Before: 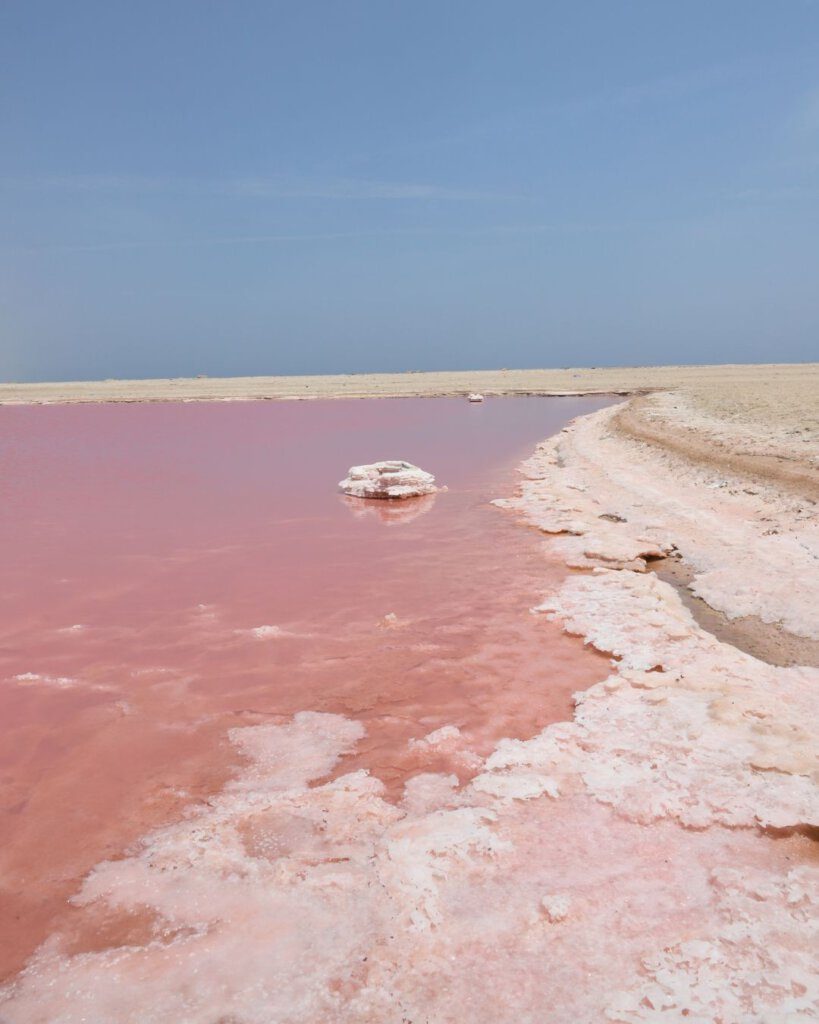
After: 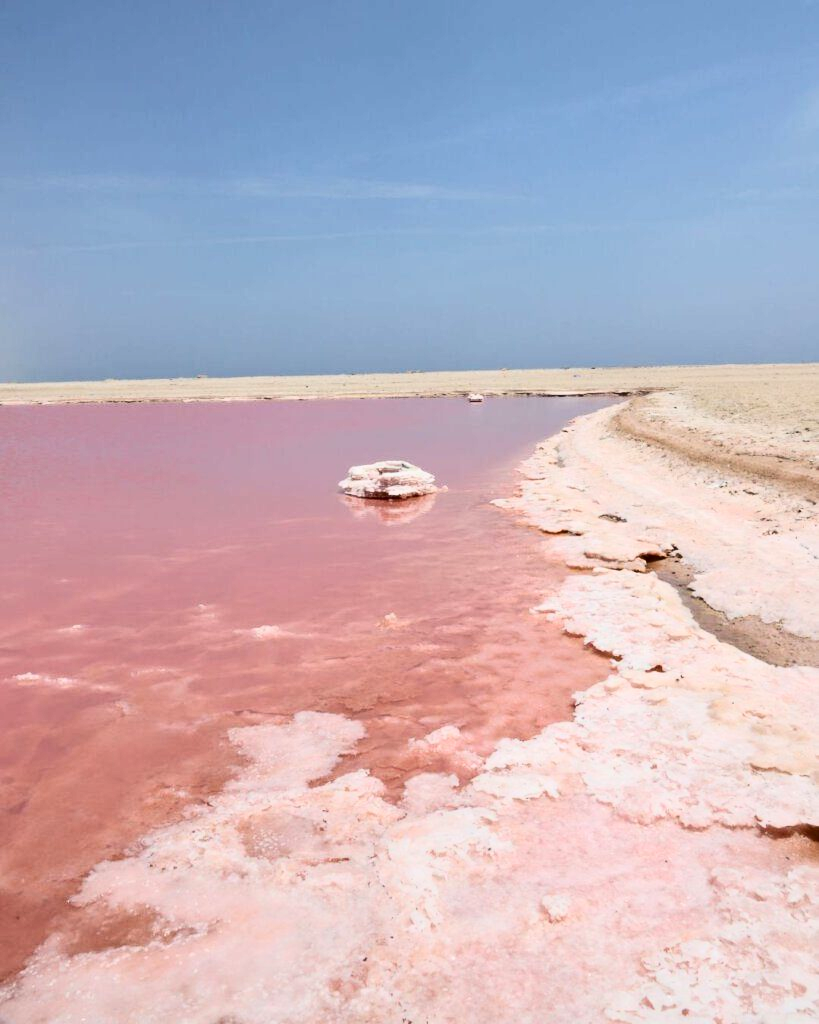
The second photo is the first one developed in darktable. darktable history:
contrast brightness saturation: contrast 0.311, brightness -0.075, saturation 0.167
